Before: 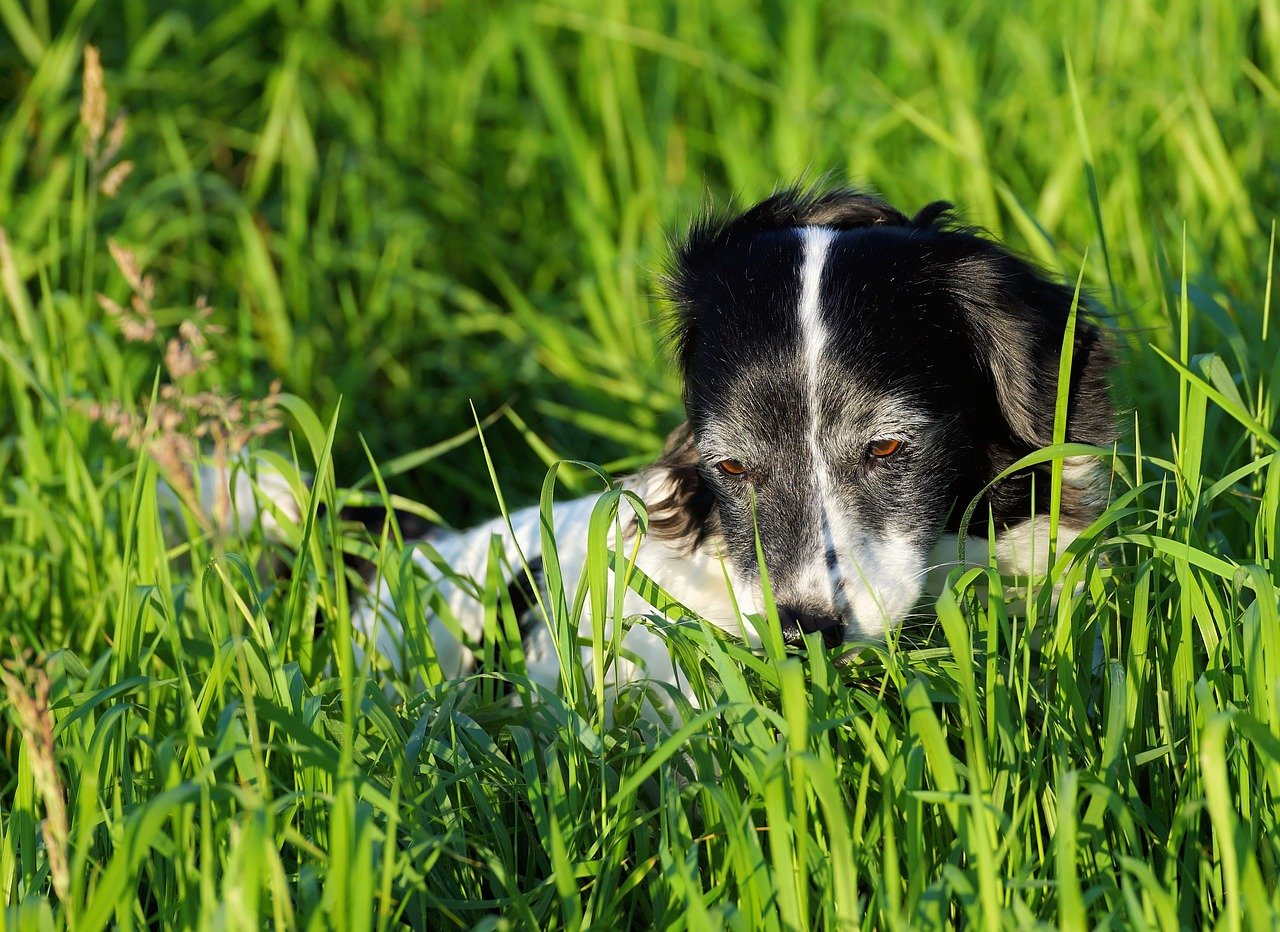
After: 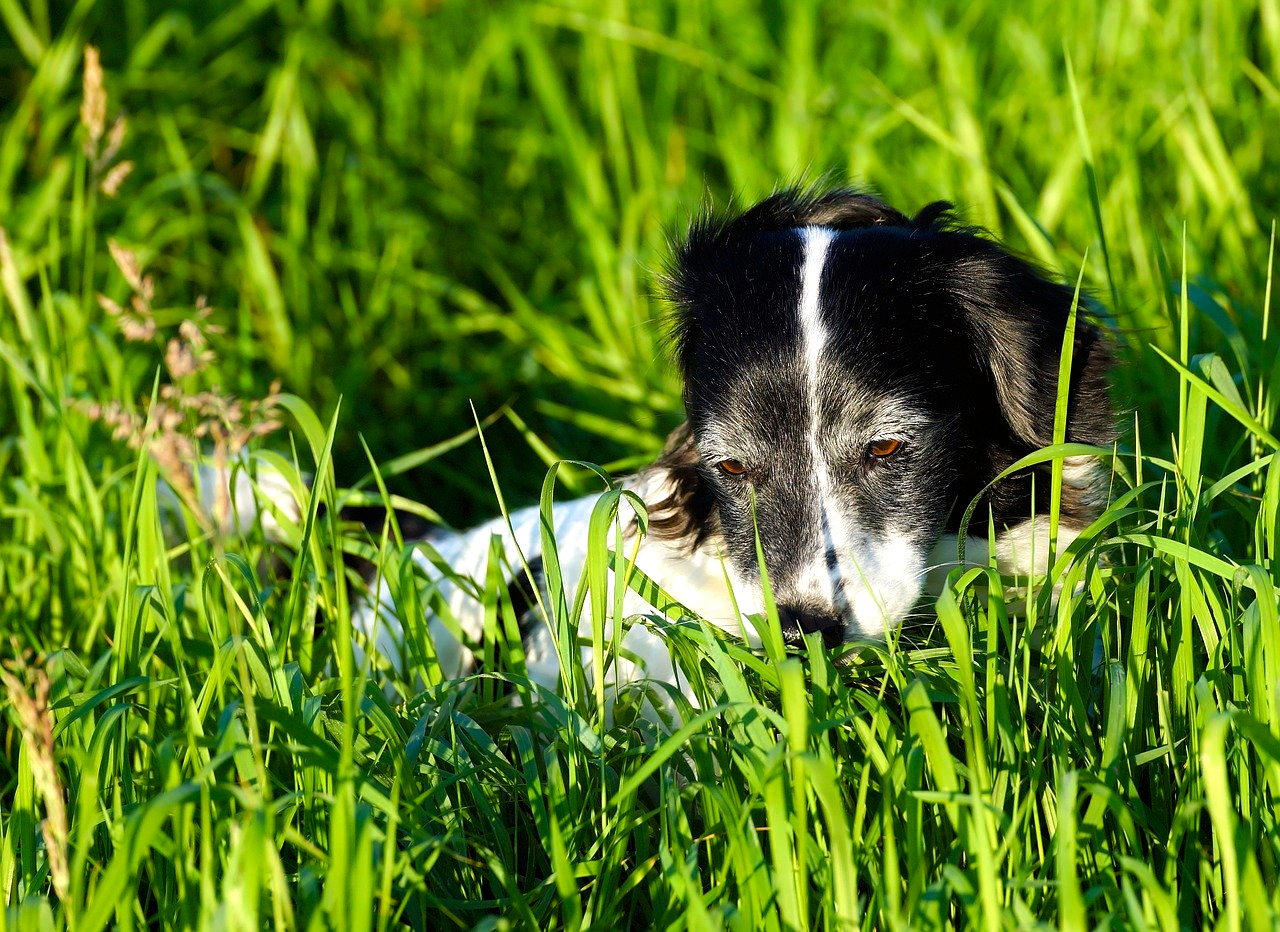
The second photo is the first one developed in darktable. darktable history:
color balance rgb: shadows lift › luminance -20%, power › hue 72.24°, highlights gain › luminance 15%, global offset › hue 171.6°, perceptual saturation grading › global saturation 14.09%, perceptual saturation grading › highlights -25%, perceptual saturation grading › shadows 25%, global vibrance 25%, contrast 10%
